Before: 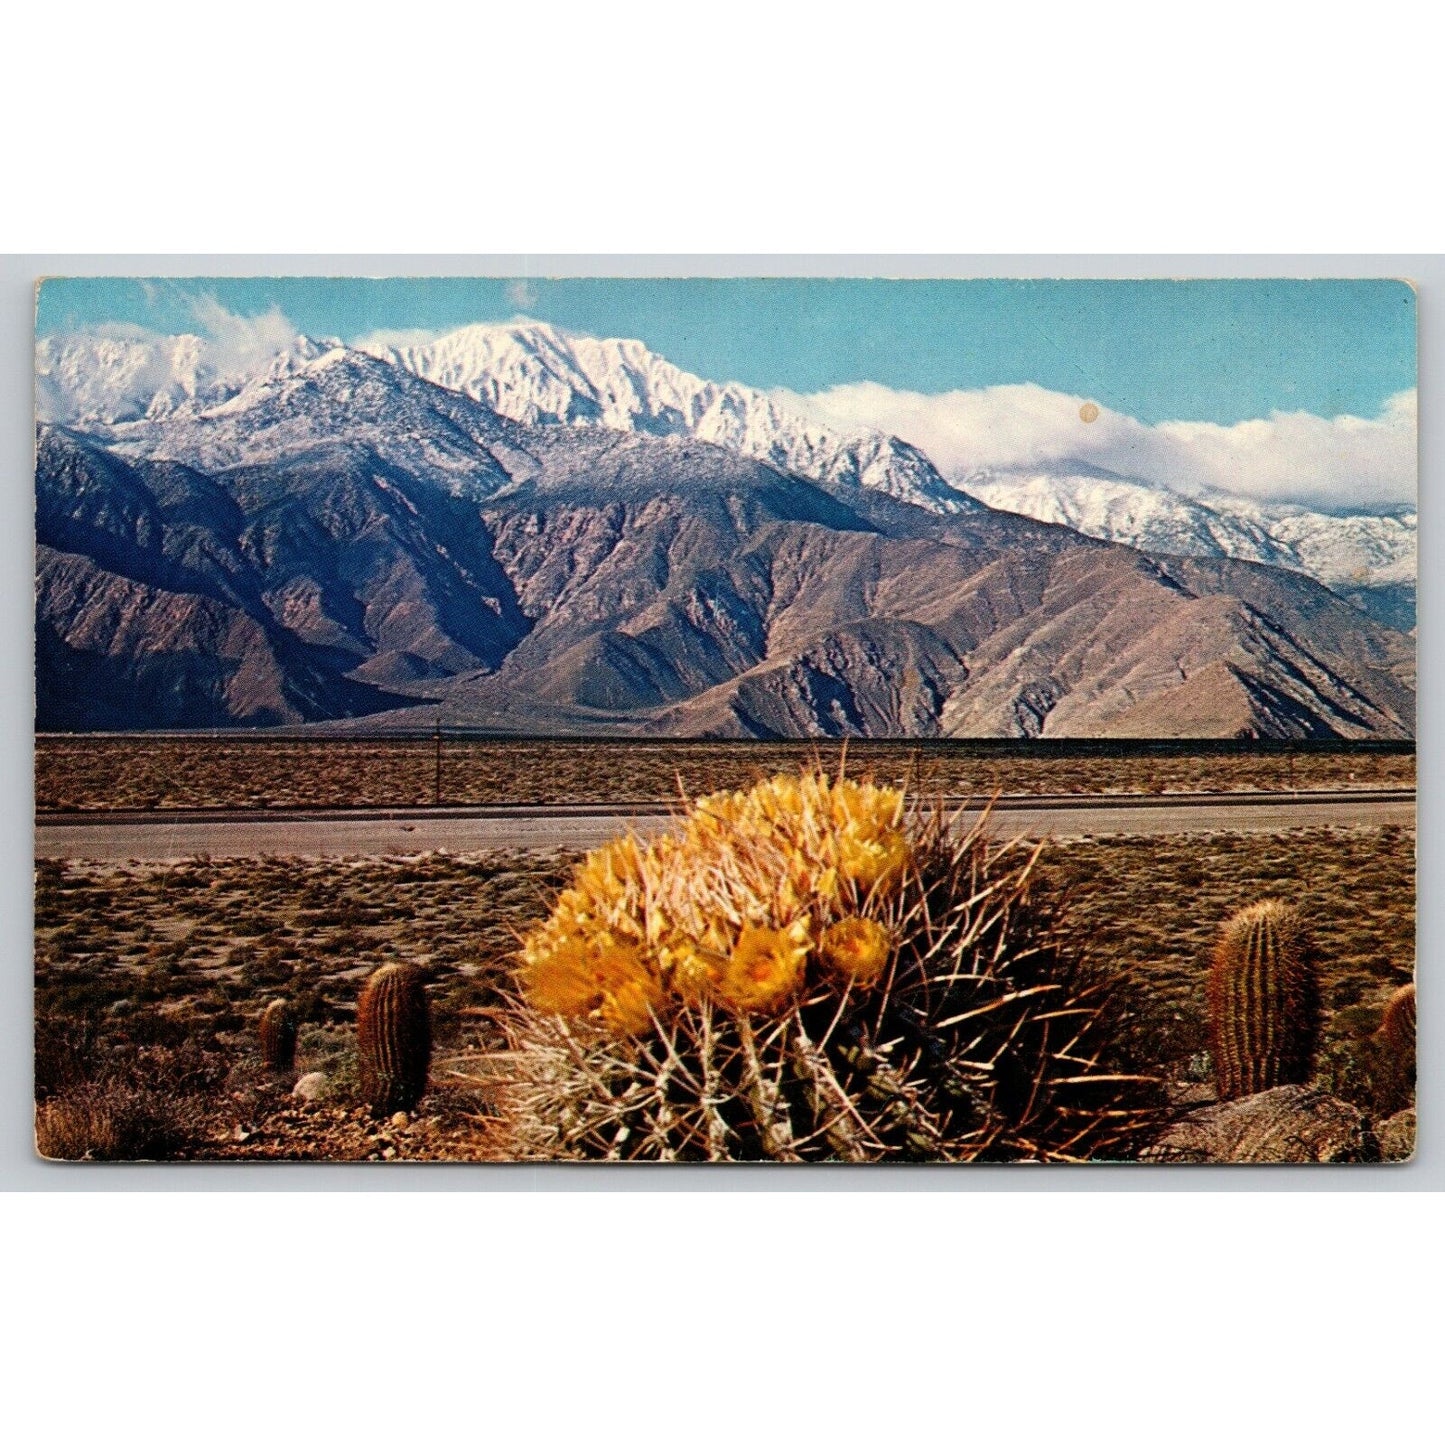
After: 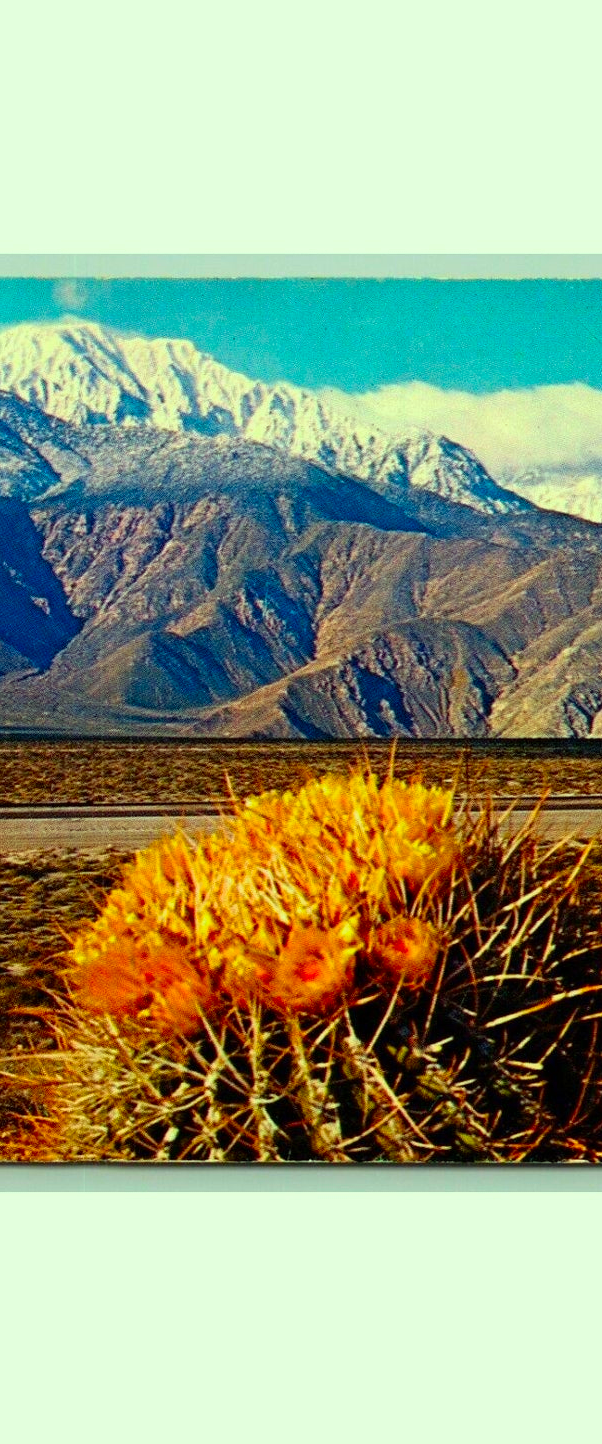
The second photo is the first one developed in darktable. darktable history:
color correction: highlights a* -10.77, highlights b* 9.8, saturation 1.72
crop: left 31.229%, right 27.105%
